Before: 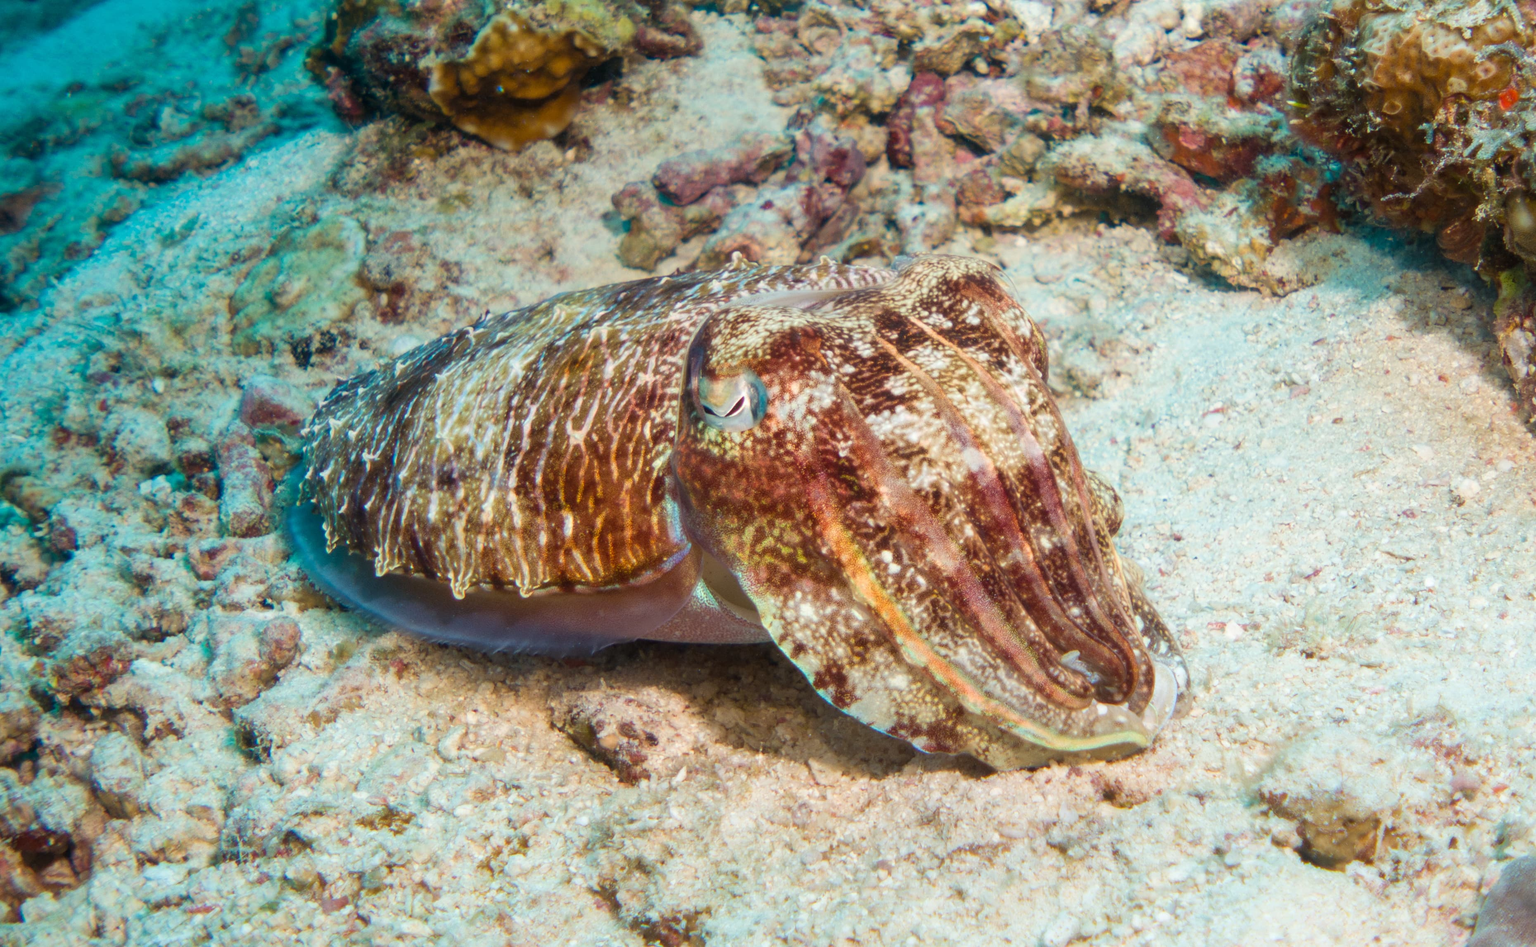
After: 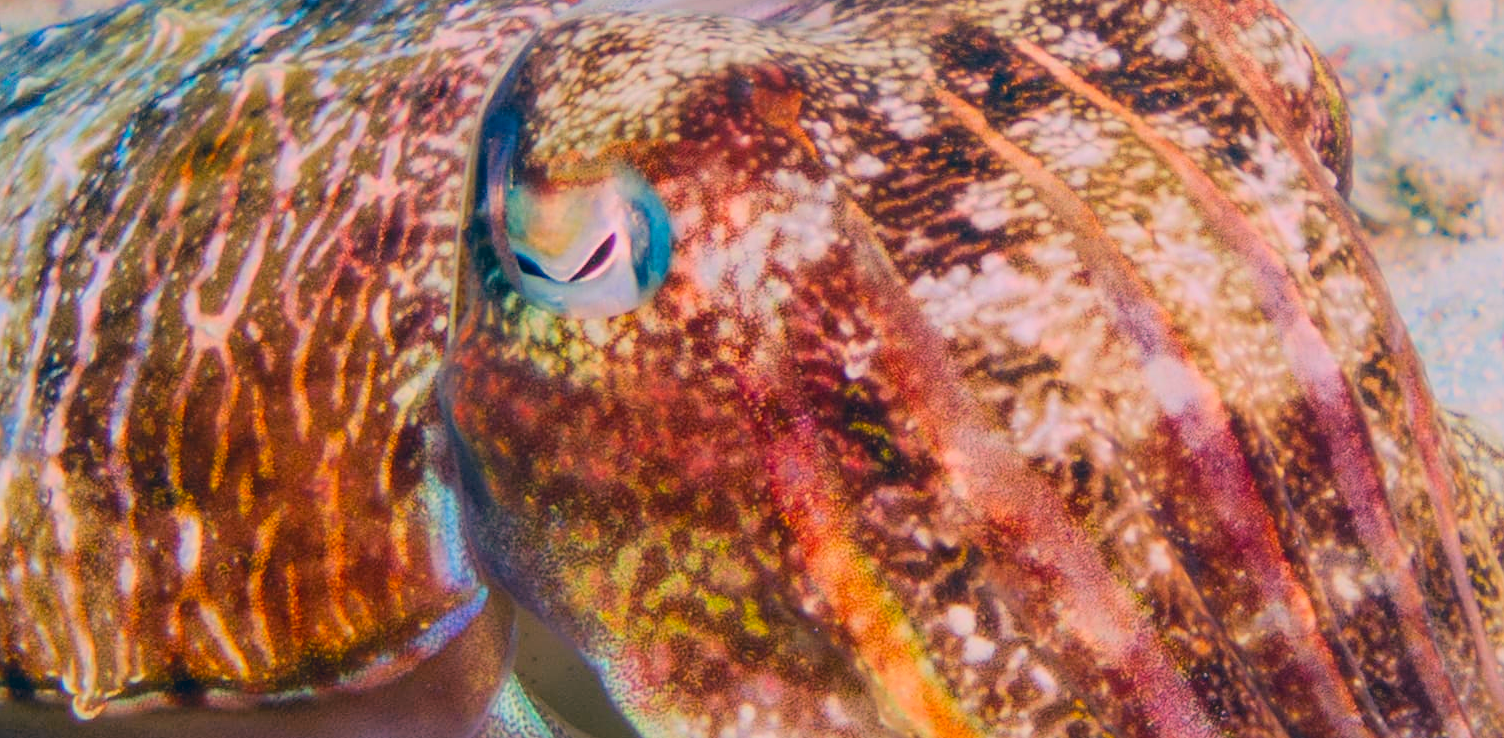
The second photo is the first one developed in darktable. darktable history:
crop: left 31.91%, top 31.727%, right 27.642%, bottom 36.038%
sharpen: amount 0.202
filmic rgb: black relative exposure -7.65 EV, white relative exposure 4.56 EV, hardness 3.61, color science v6 (2022)
color correction: highlights a* 16.26, highlights b* 0.292, shadows a* -15.29, shadows b* -14.44, saturation 1.52
